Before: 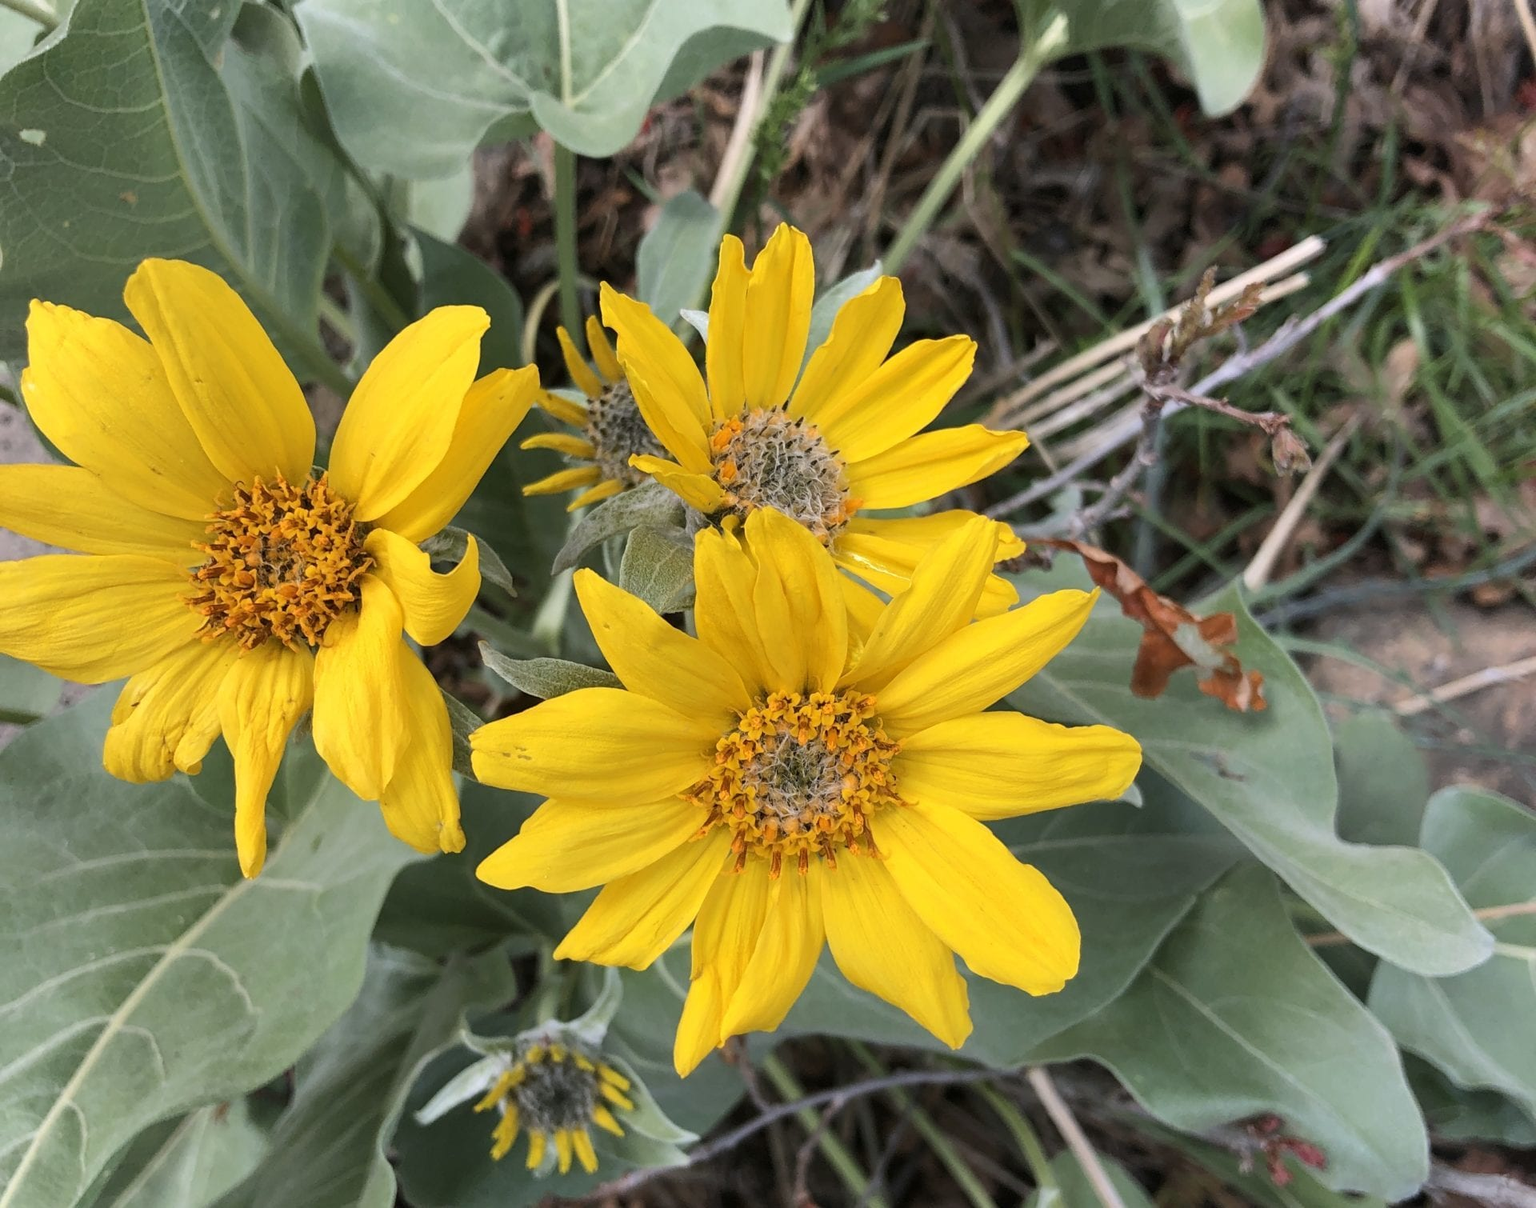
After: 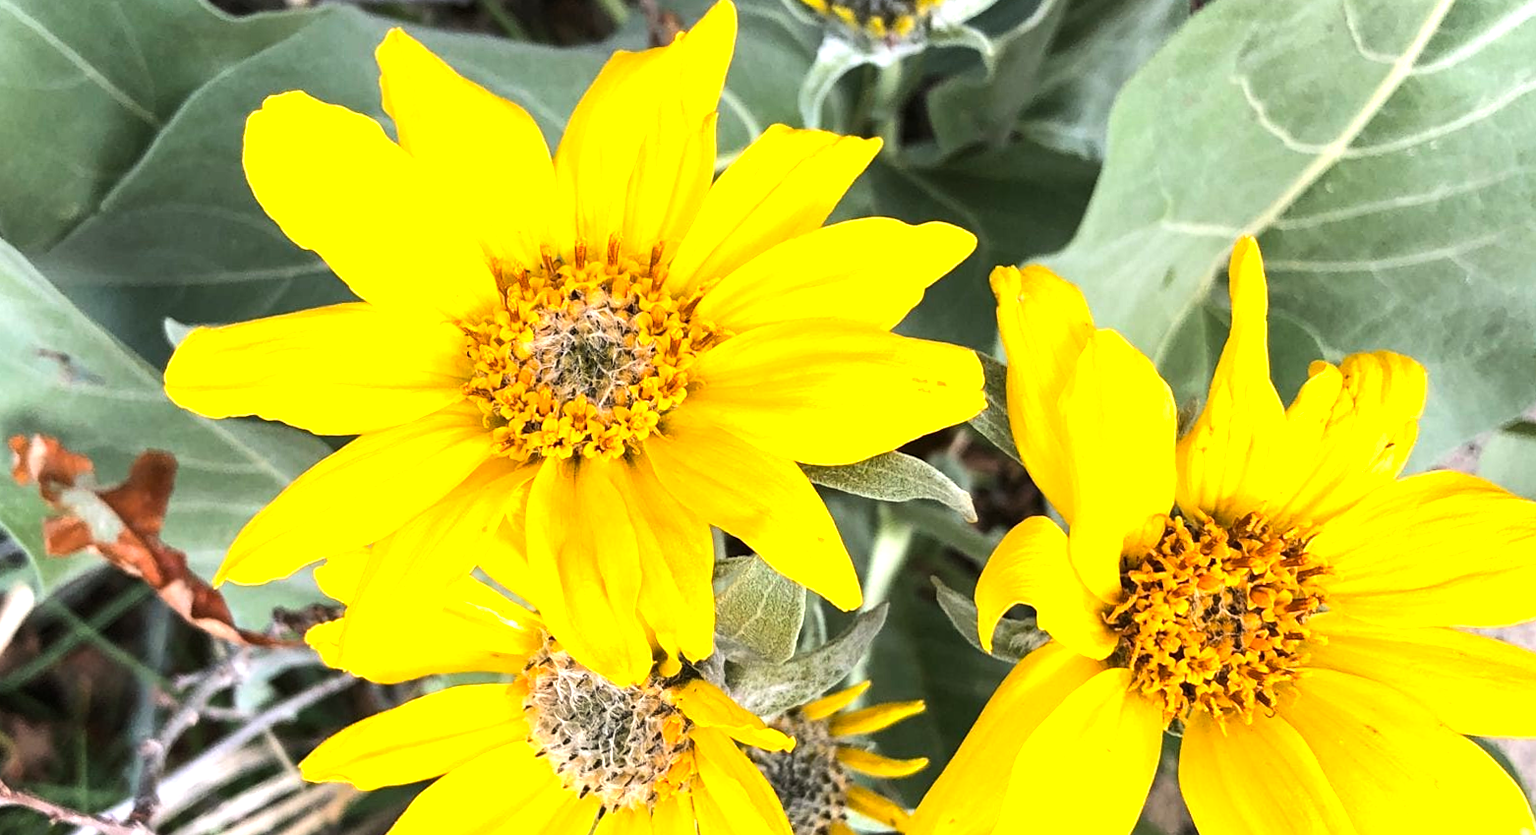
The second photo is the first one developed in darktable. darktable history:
orientation "rotate by 180 degrees": orientation rotate 180°
crop: left 18.38%, top 11.092%, right 2.134%, bottom 33.217%
rotate and perspective: lens shift (vertical) 0.048, lens shift (horizontal) -0.024, automatic cropping off
tone equalizer "contrast tone curve: medium": -8 EV -0.75 EV, -7 EV -0.7 EV, -6 EV -0.6 EV, -5 EV -0.4 EV, -3 EV 0.4 EV, -2 EV 0.6 EV, -1 EV 0.7 EV, +0 EV 0.75 EV, edges refinement/feathering 500, mask exposure compensation -1.57 EV, preserve details no
exposure: exposure 0.515 EV
